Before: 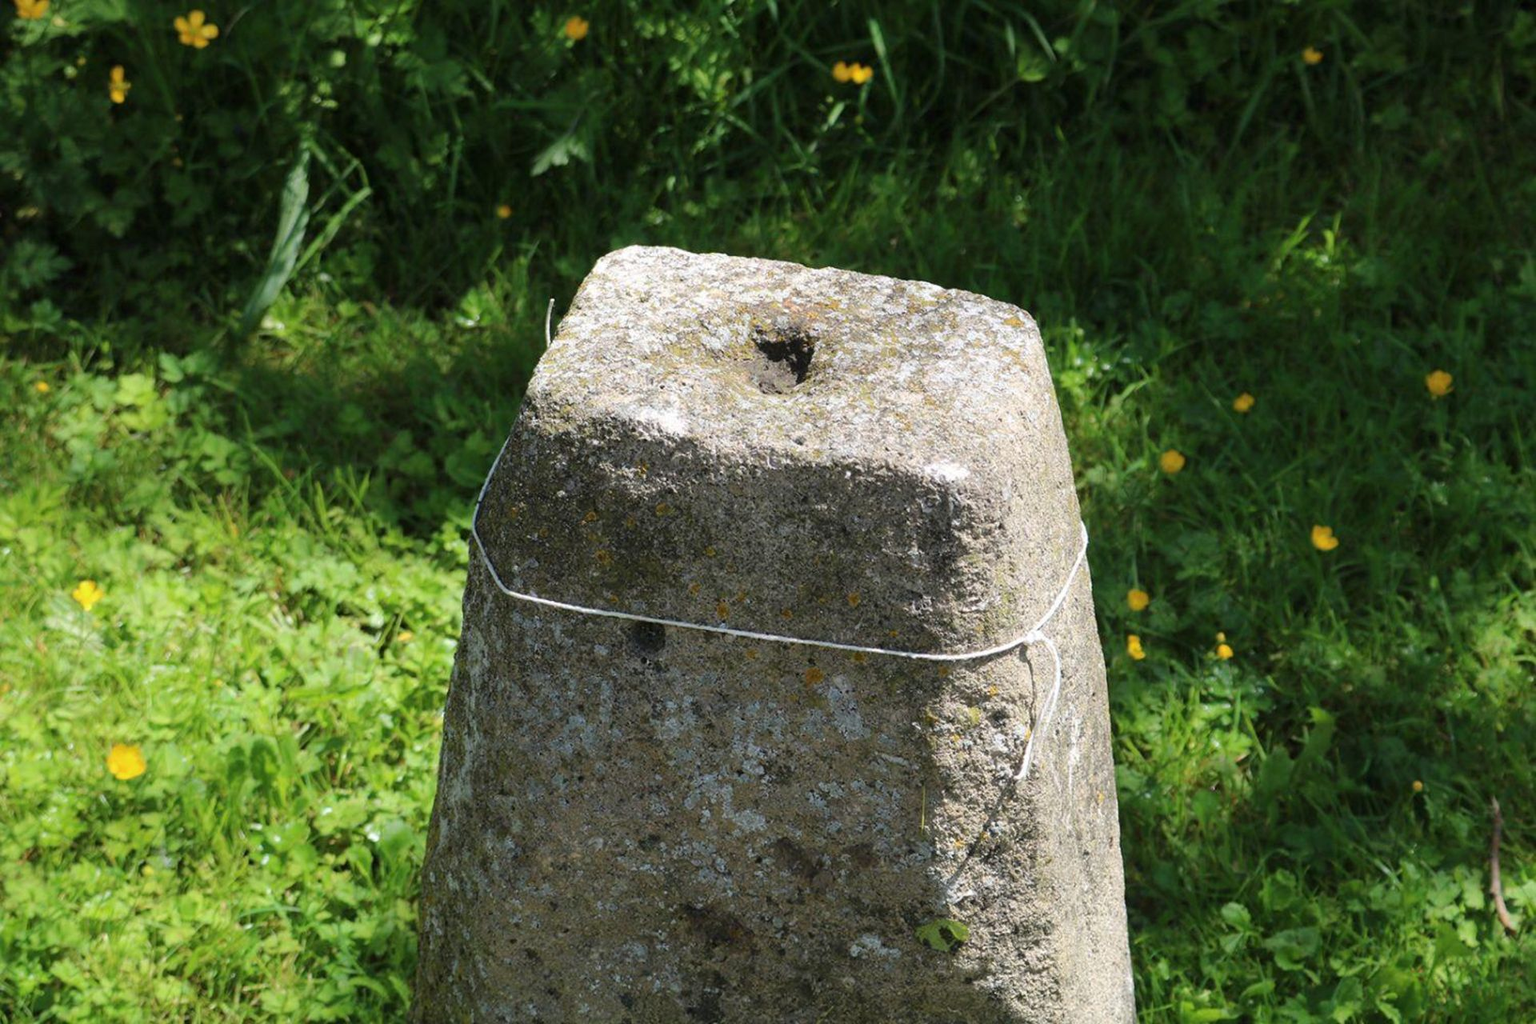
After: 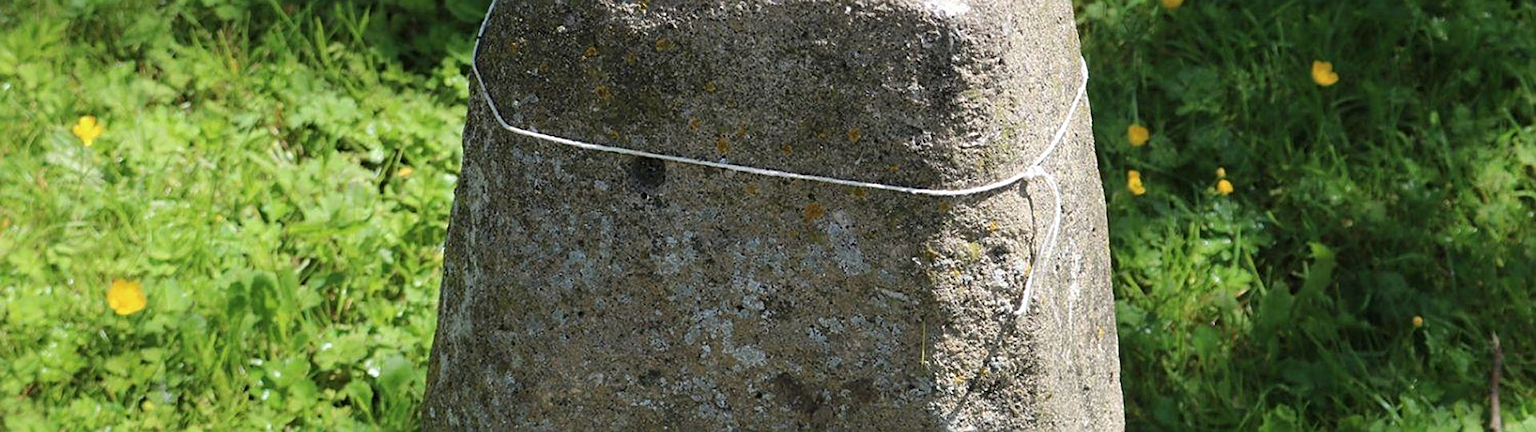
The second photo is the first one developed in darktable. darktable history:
sharpen: on, module defaults
contrast brightness saturation: contrast 0.007, saturation -0.049
crop: top 45.398%, bottom 12.274%
